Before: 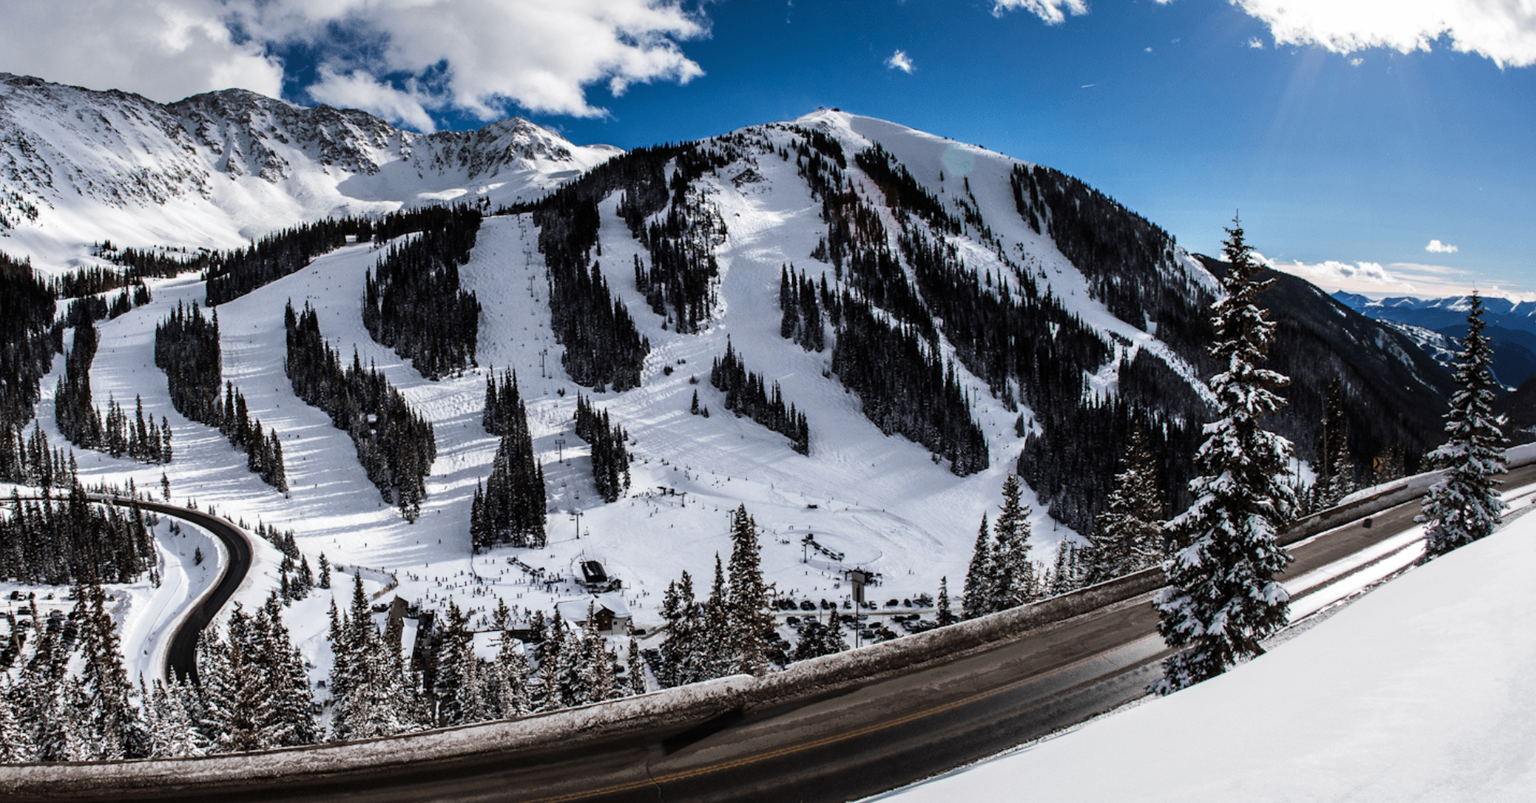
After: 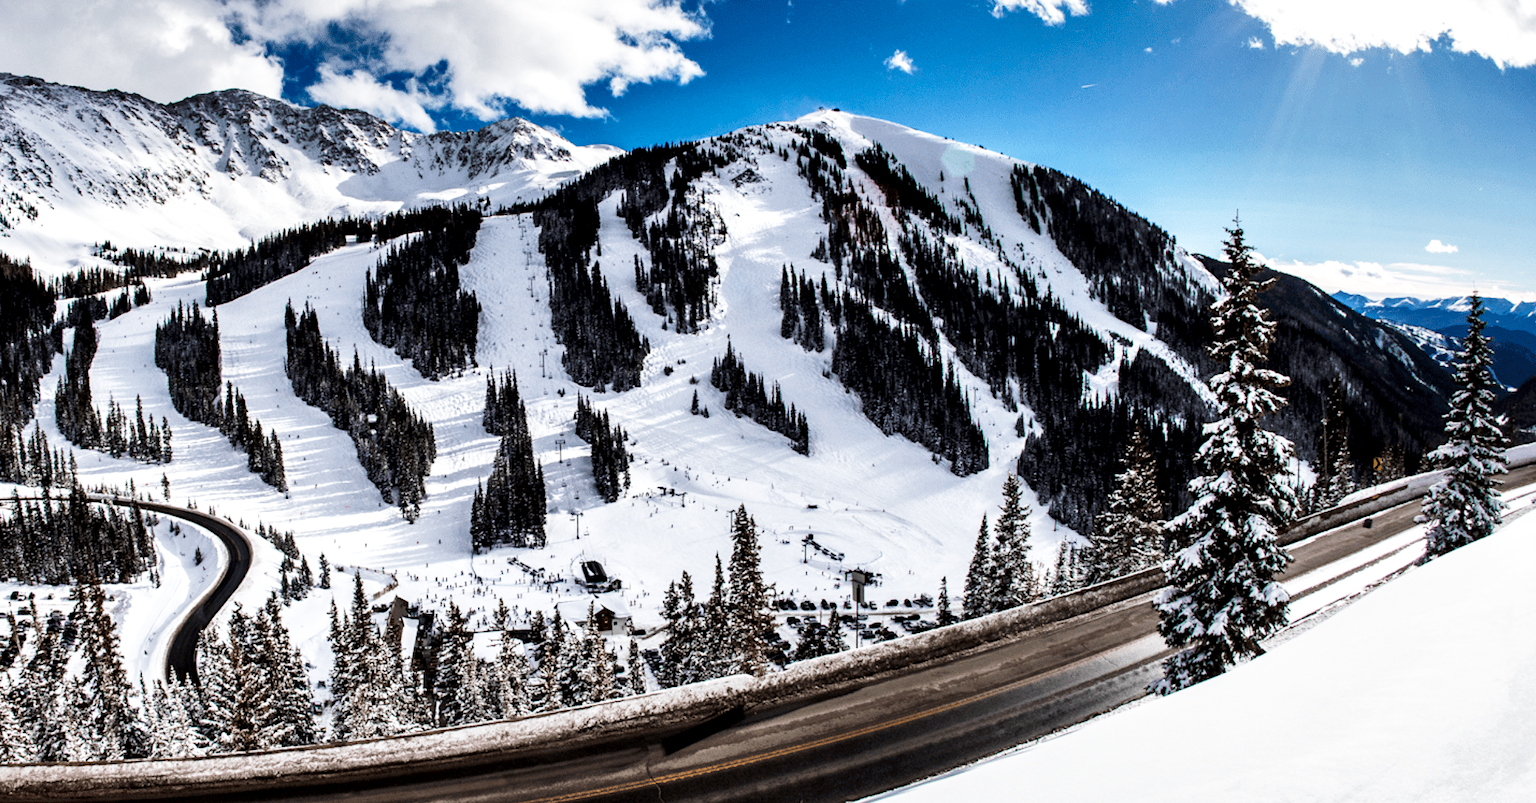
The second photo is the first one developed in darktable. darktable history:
shadows and highlights: shadows color adjustment 97.66%, soften with gaussian
local contrast: highlights 100%, shadows 100%, detail 120%, midtone range 0.2
base curve: curves: ch0 [(0, 0) (0.005, 0.002) (0.15, 0.3) (0.4, 0.7) (0.75, 0.95) (1, 1)], preserve colors none
